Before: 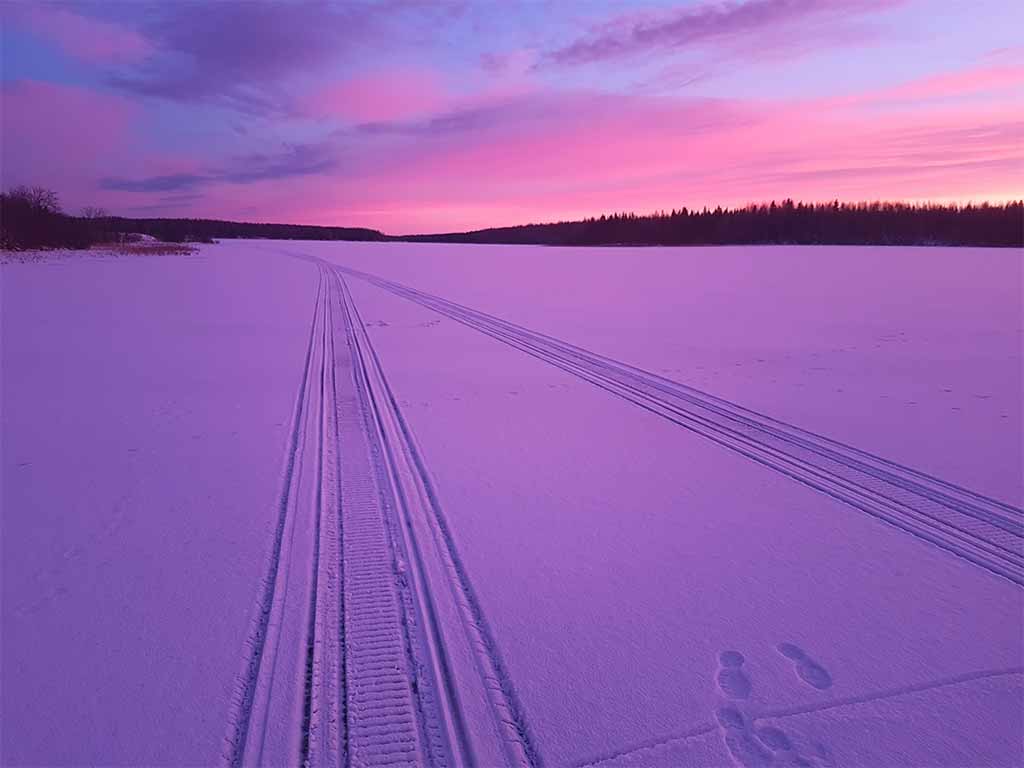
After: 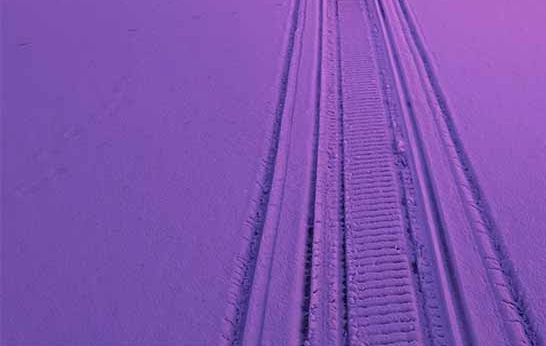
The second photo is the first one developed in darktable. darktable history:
crop and rotate: top 54.778%, right 46.61%, bottom 0.159%
velvia: on, module defaults
